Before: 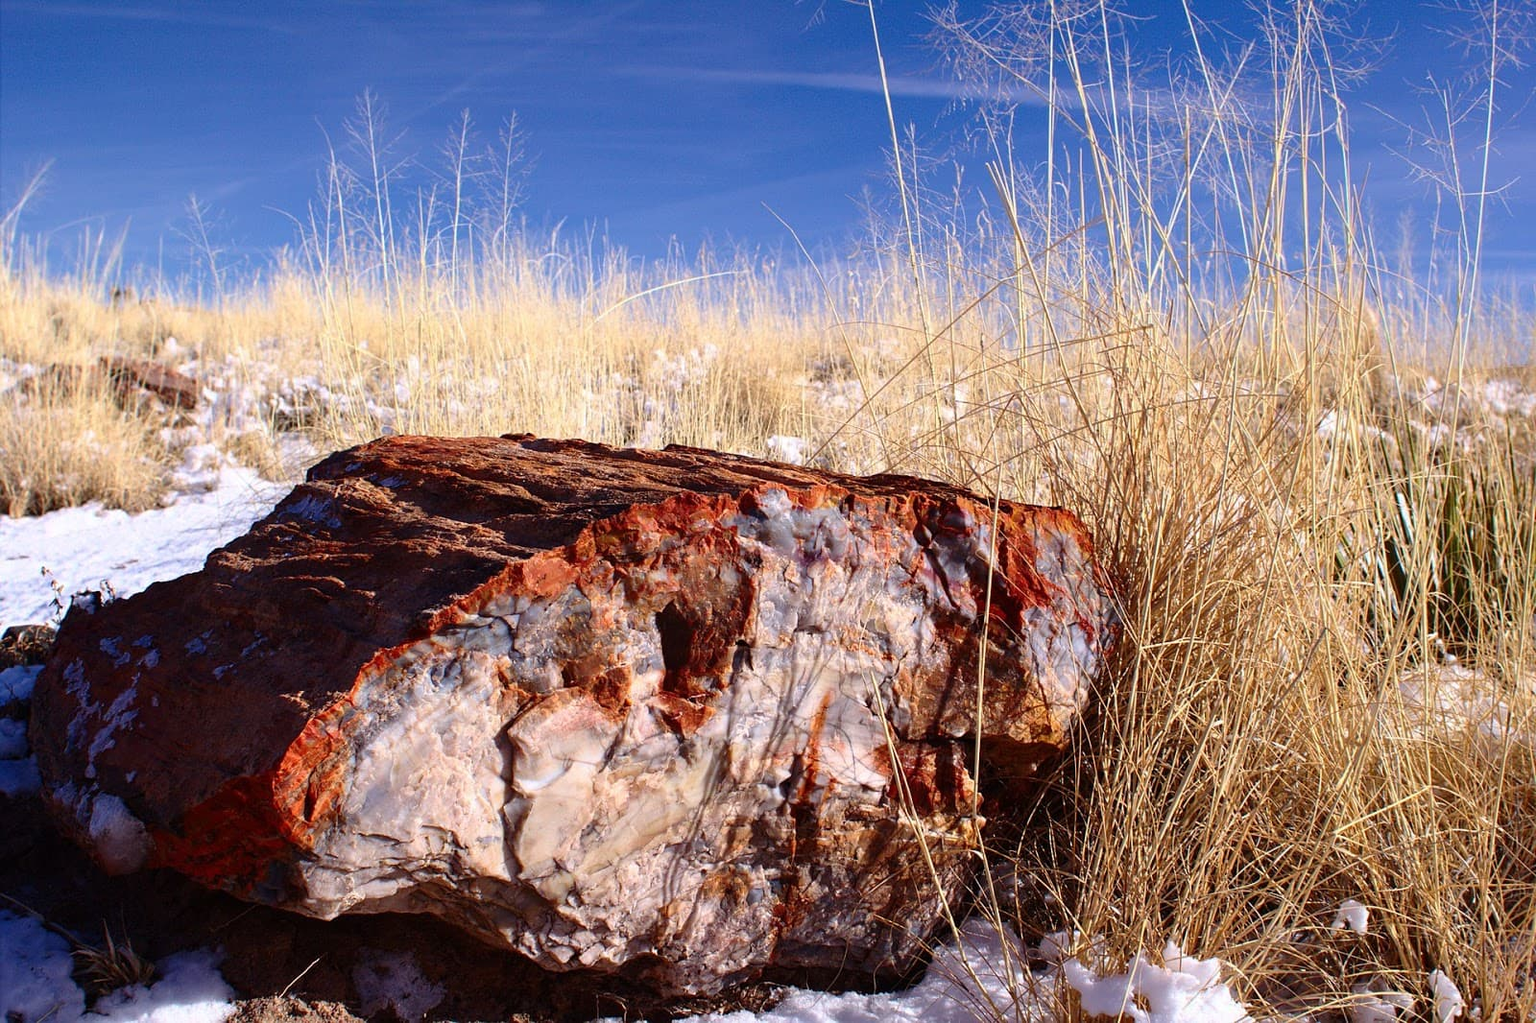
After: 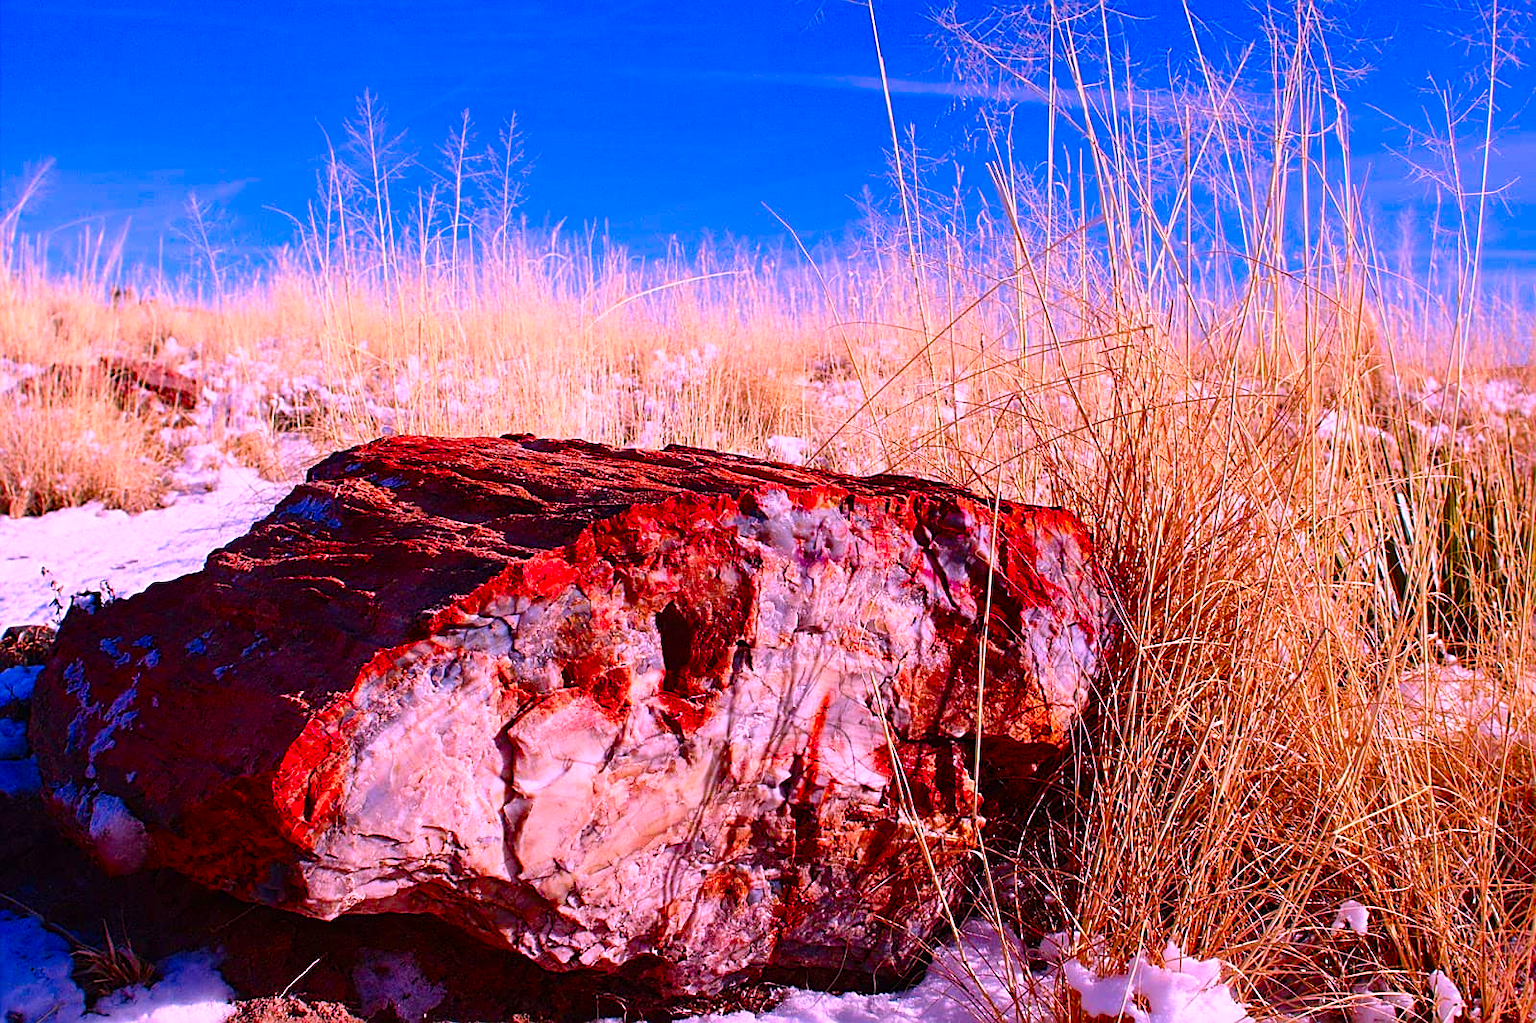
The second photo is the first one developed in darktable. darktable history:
color balance rgb: perceptual saturation grading › global saturation 20%, perceptual saturation grading › highlights -25.707%, perceptual saturation grading › shadows 25.75%
sharpen: on, module defaults
color correction: highlights a* 19.43, highlights b* -11.46, saturation 1.69
